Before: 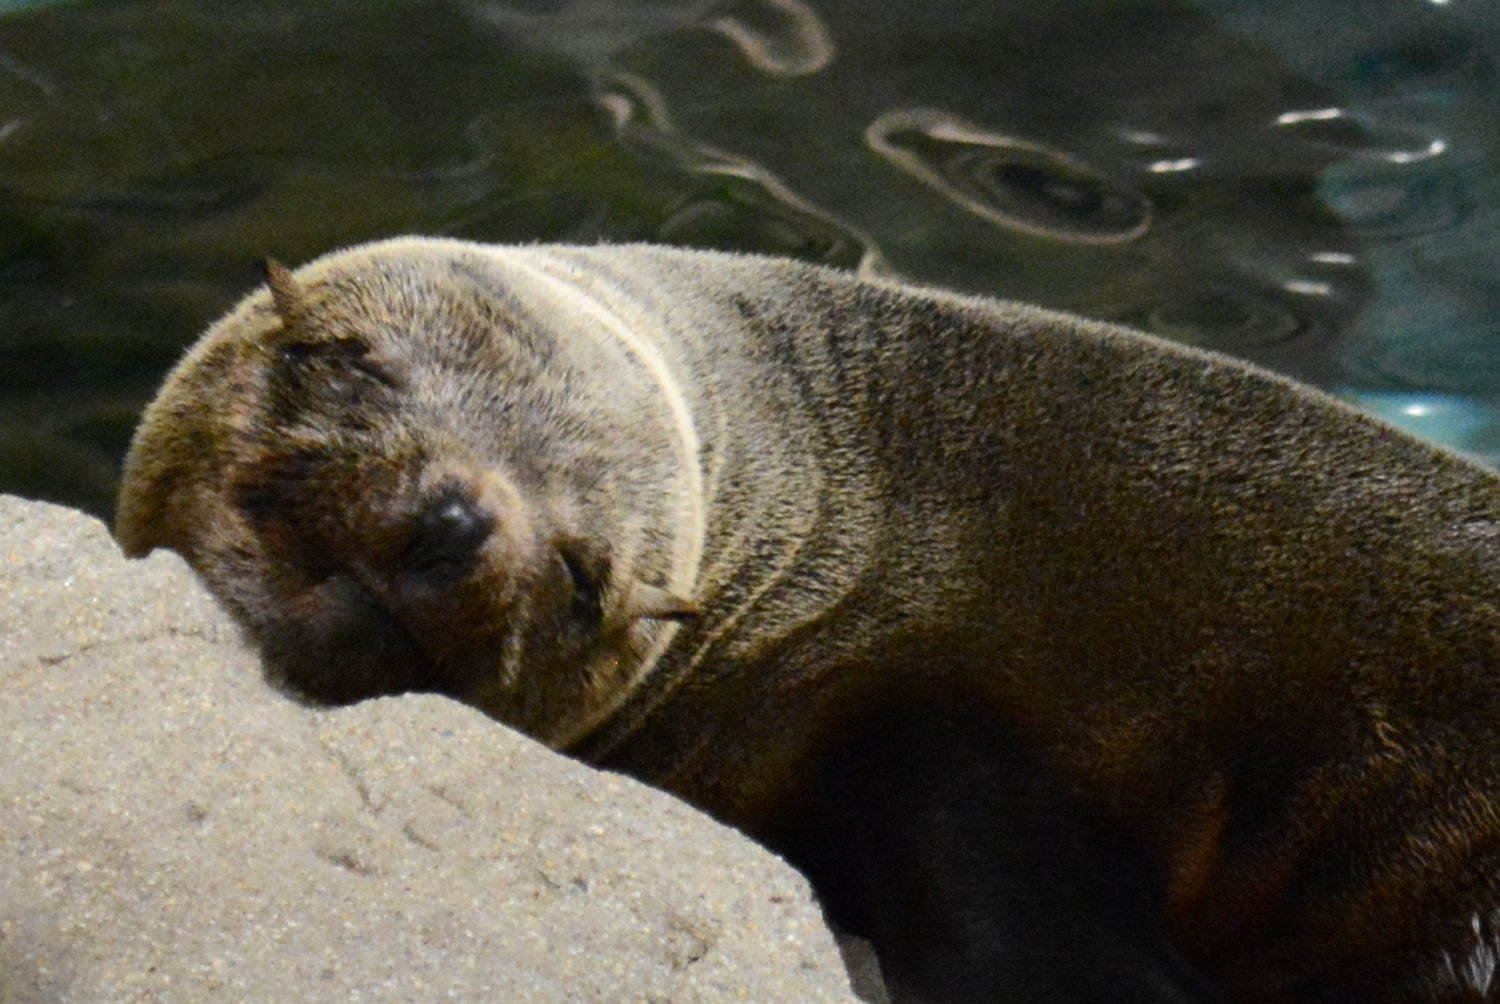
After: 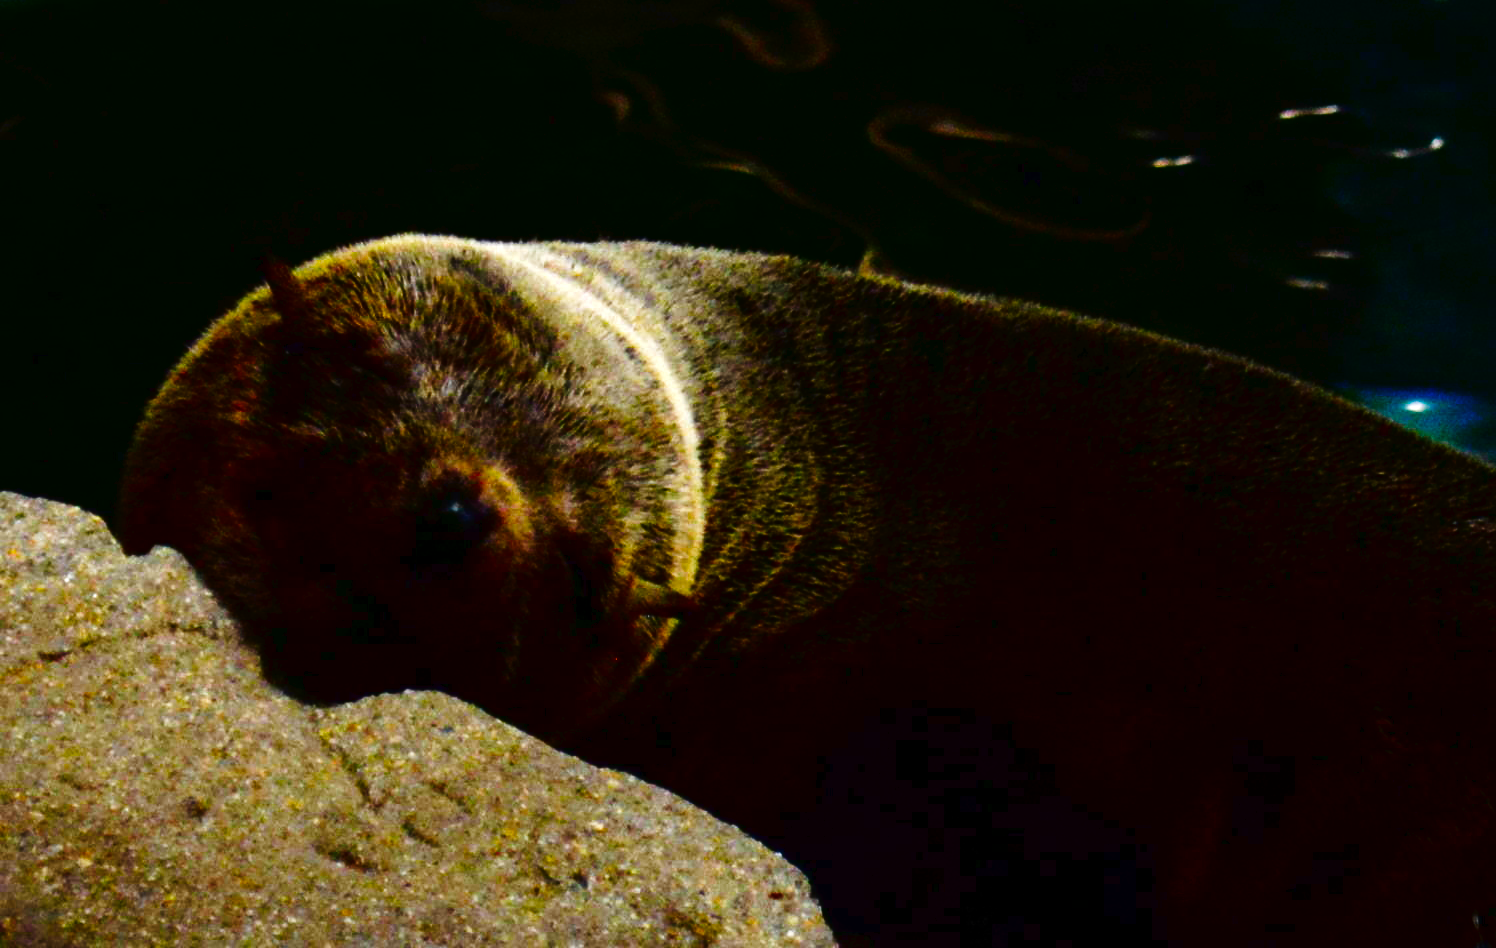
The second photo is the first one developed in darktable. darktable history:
crop: top 0.448%, right 0.264%, bottom 5.045%
color balance: contrast 6.48%, output saturation 113.3%
tone curve: curves: ch0 [(0, 0) (0.003, 0.016) (0.011, 0.019) (0.025, 0.023) (0.044, 0.029) (0.069, 0.042) (0.1, 0.068) (0.136, 0.101) (0.177, 0.143) (0.224, 0.21) (0.277, 0.289) (0.335, 0.379) (0.399, 0.476) (0.468, 0.569) (0.543, 0.654) (0.623, 0.75) (0.709, 0.822) (0.801, 0.893) (0.898, 0.946) (1, 1)], preserve colors none
contrast brightness saturation: brightness -1, saturation 1
